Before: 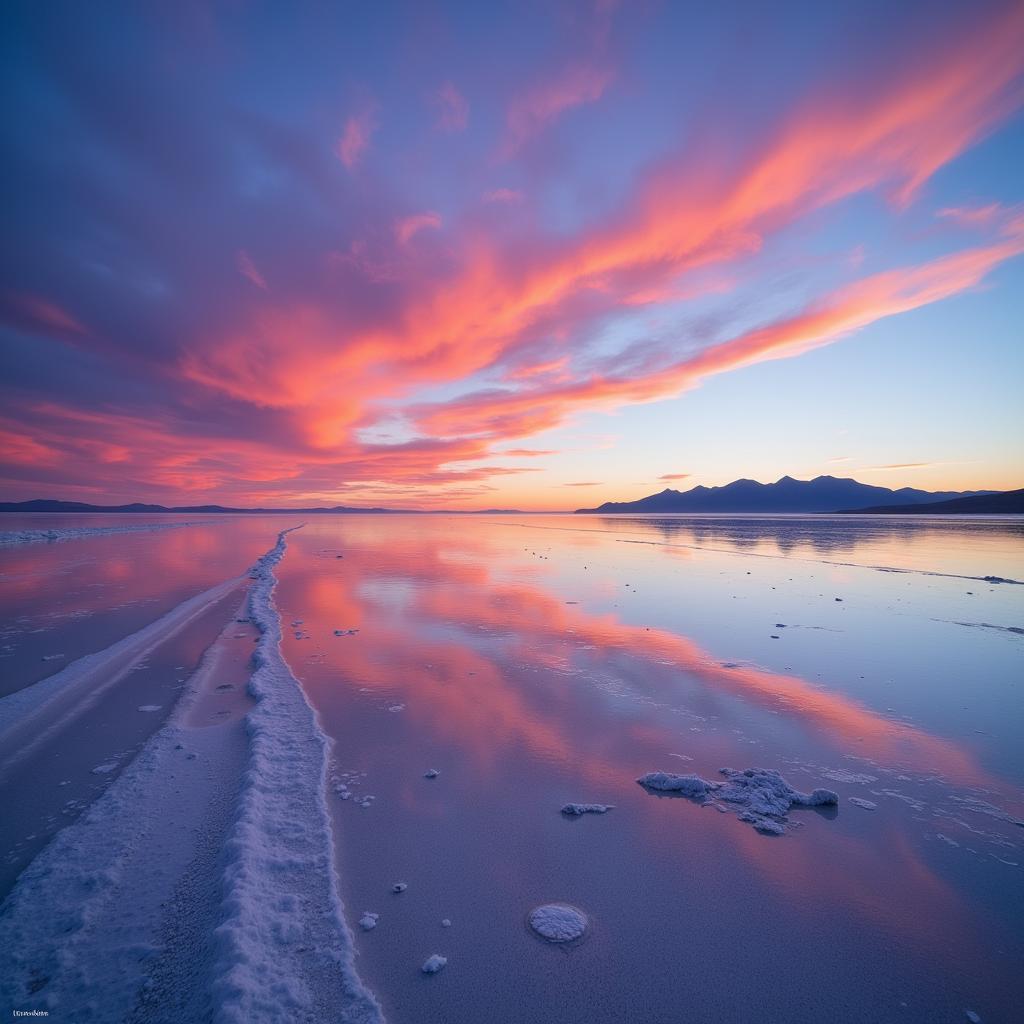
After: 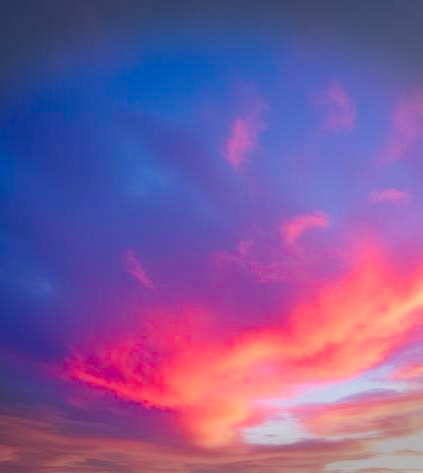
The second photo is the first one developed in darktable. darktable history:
color balance rgb: perceptual saturation grading › global saturation 25.013%
tone equalizer: -8 EV -0.408 EV, -7 EV -0.382 EV, -6 EV -0.353 EV, -5 EV -0.183 EV, -3 EV 0.22 EV, -2 EV 0.329 EV, -1 EV 0.408 EV, +0 EV 0.402 EV, edges refinement/feathering 500, mask exposure compensation -1.57 EV, preserve details no
exposure: black level correction -0.015, exposure -0.503 EV, compensate exposure bias true, compensate highlight preservation false
base curve: curves: ch0 [(0, 0) (0.028, 0.03) (0.121, 0.232) (0.46, 0.748) (0.859, 0.968) (1, 1)], preserve colors none
crop and rotate: left 11.087%, top 0.056%, right 47.542%, bottom 53.684%
haze removal: compatibility mode true
color zones: curves: ch0 [(0, 0.473) (0.001, 0.473) (0.226, 0.548) (0.4, 0.589) (0.525, 0.54) (0.728, 0.403) (0.999, 0.473) (1, 0.473)]; ch1 [(0, 0.619) (0.001, 0.619) (0.234, 0.388) (0.4, 0.372) (0.528, 0.422) (0.732, 0.53) (0.999, 0.619) (1, 0.619)]; ch2 [(0, 0.547) (0.001, 0.547) (0.226, 0.45) (0.4, 0.525) (0.525, 0.585) (0.8, 0.511) (0.999, 0.547) (1, 0.547)]
vignetting: fall-off start 100.15%, width/height ratio 1.303, dithering 8-bit output
